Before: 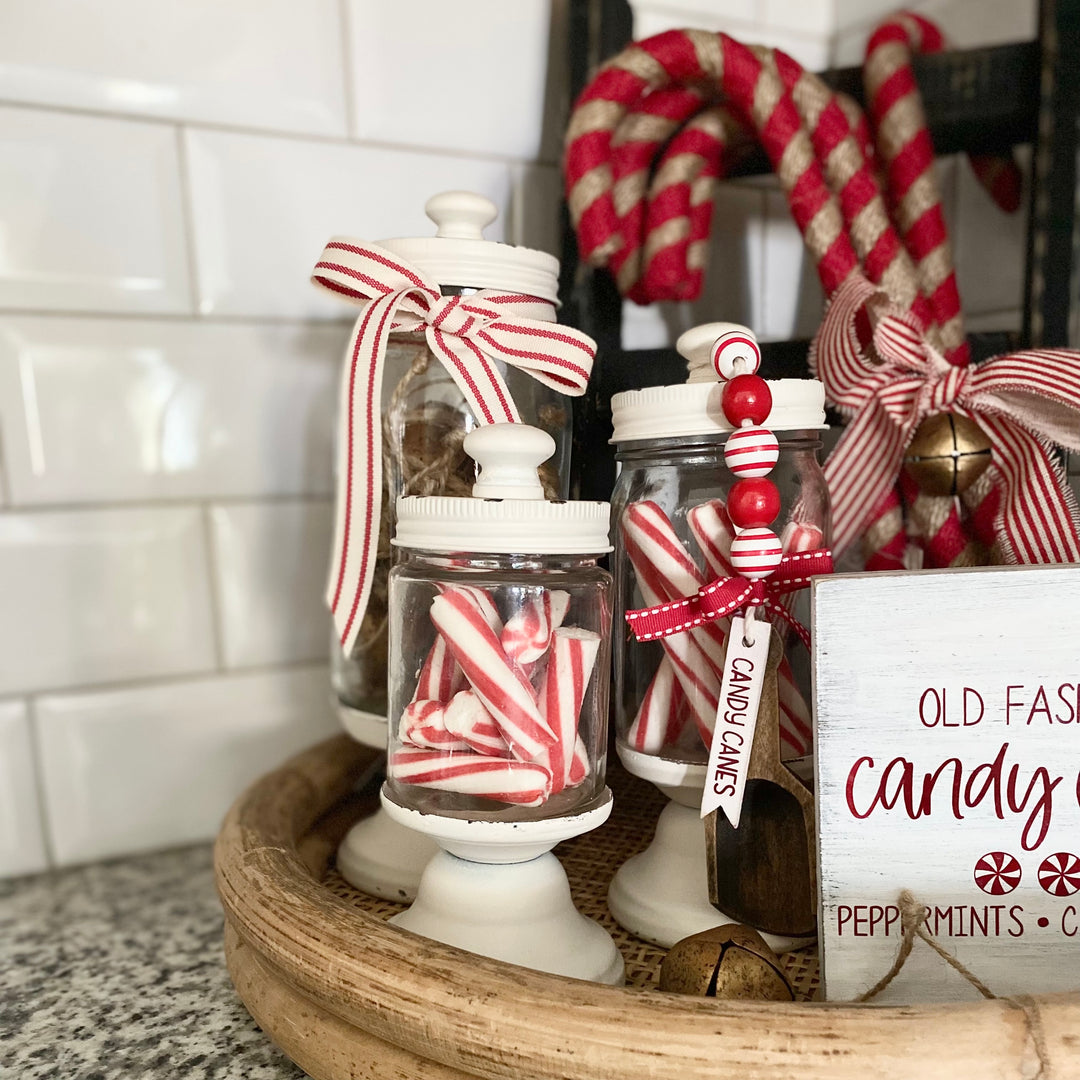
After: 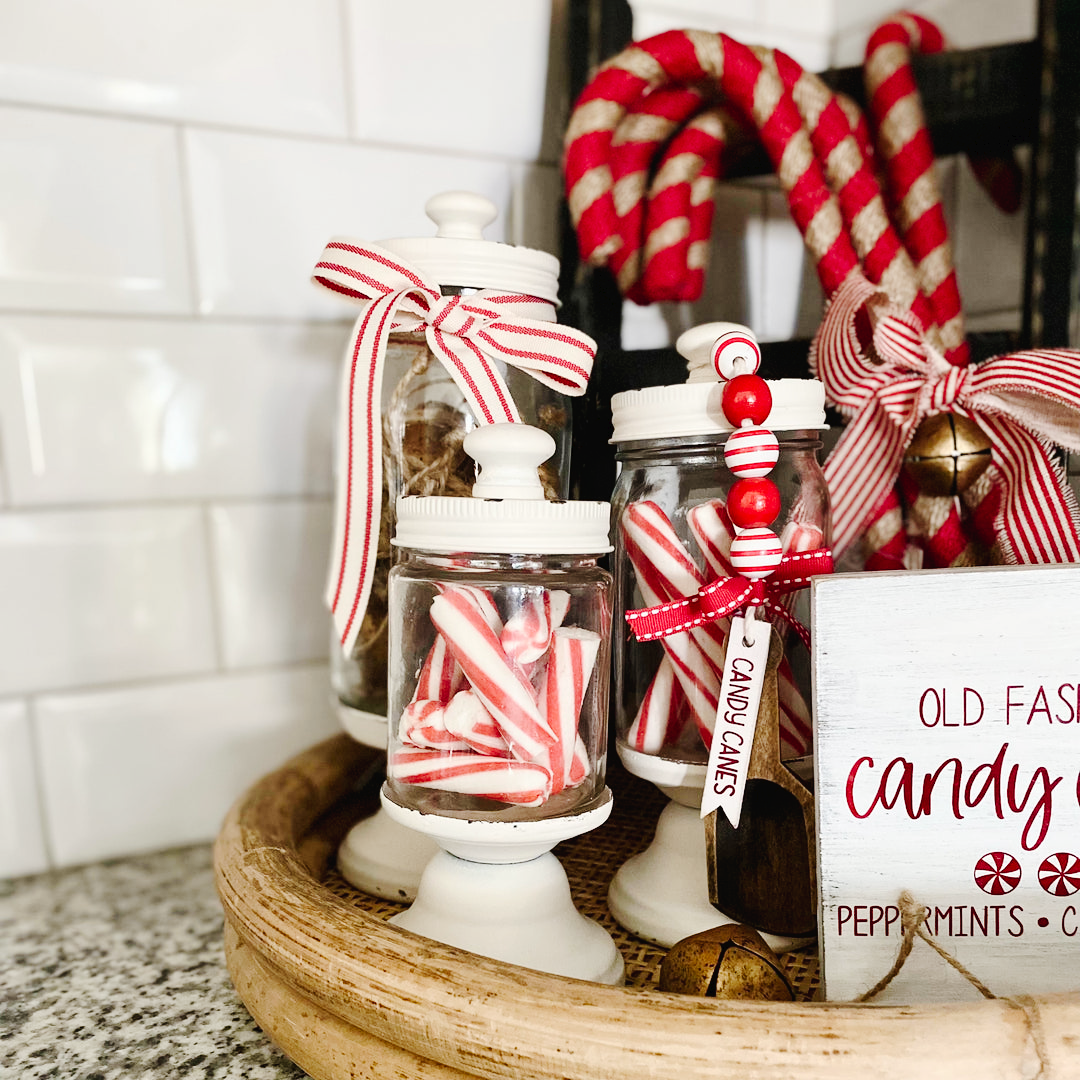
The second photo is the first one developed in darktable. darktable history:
tone curve: curves: ch0 [(0, 0) (0.003, 0.019) (0.011, 0.021) (0.025, 0.023) (0.044, 0.026) (0.069, 0.037) (0.1, 0.059) (0.136, 0.088) (0.177, 0.138) (0.224, 0.199) (0.277, 0.279) (0.335, 0.376) (0.399, 0.481) (0.468, 0.581) (0.543, 0.658) (0.623, 0.735) (0.709, 0.8) (0.801, 0.861) (0.898, 0.928) (1, 1)], preserve colors none
